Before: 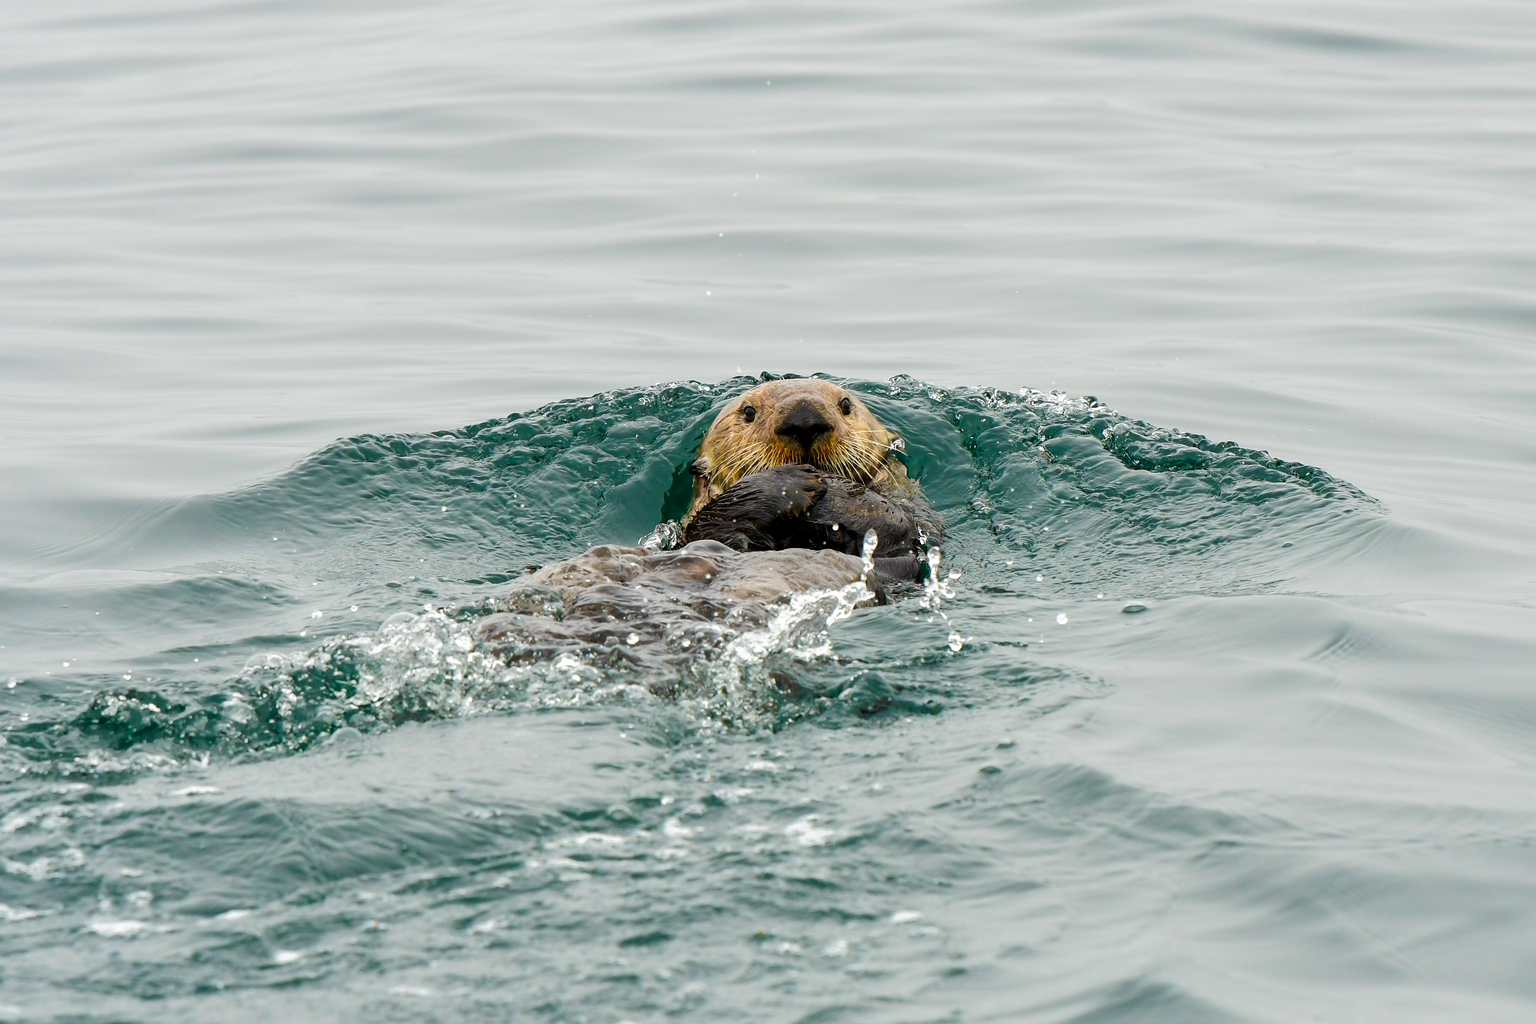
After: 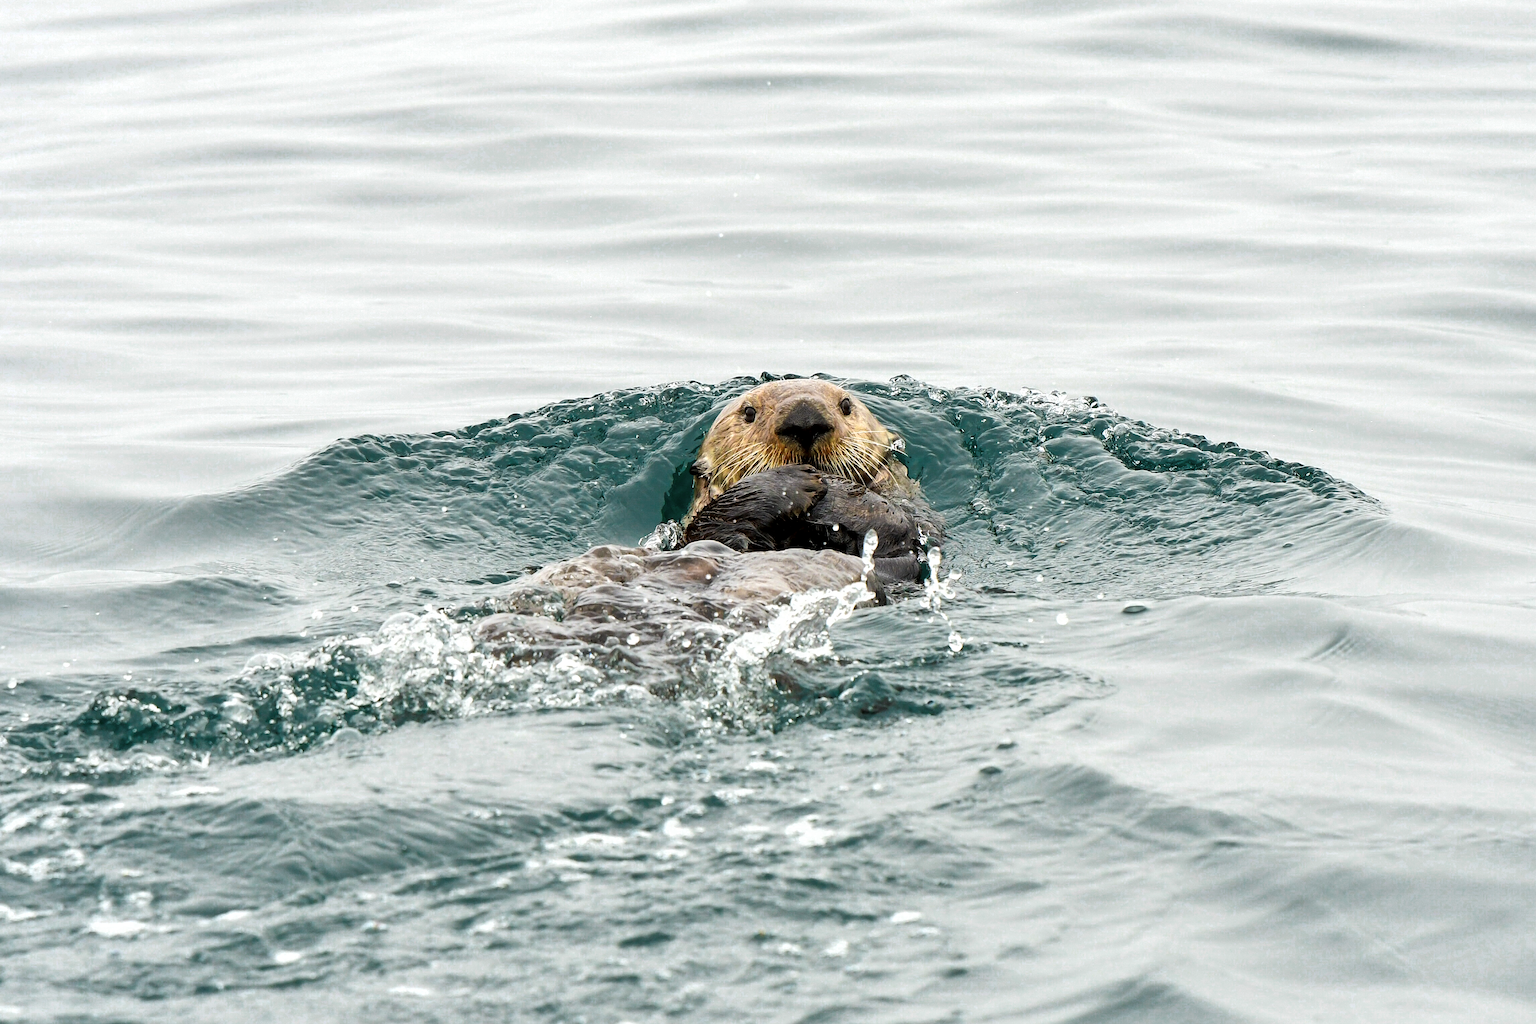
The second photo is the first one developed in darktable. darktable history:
exposure: black level correction 0.001, exposure 0.5 EV, compensate exposure bias true, compensate highlight preservation false
shadows and highlights: shadows 32.33, highlights -32.79, highlights color adjustment 42%, soften with gaussian
color zones: curves: ch0 [(0, 0.5) (0.125, 0.4) (0.25, 0.5) (0.375, 0.4) (0.5, 0.4) (0.625, 0.6) (0.75, 0.6) (0.875, 0.5)]; ch1 [(0, 0.35) (0.125, 0.45) (0.25, 0.35) (0.375, 0.35) (0.5, 0.35) (0.625, 0.35) (0.75, 0.45) (0.875, 0.35)]; ch2 [(0, 0.6) (0.125, 0.5) (0.25, 0.5) (0.375, 0.6) (0.5, 0.6) (0.625, 0.5) (0.75, 0.5) (0.875, 0.5)]
